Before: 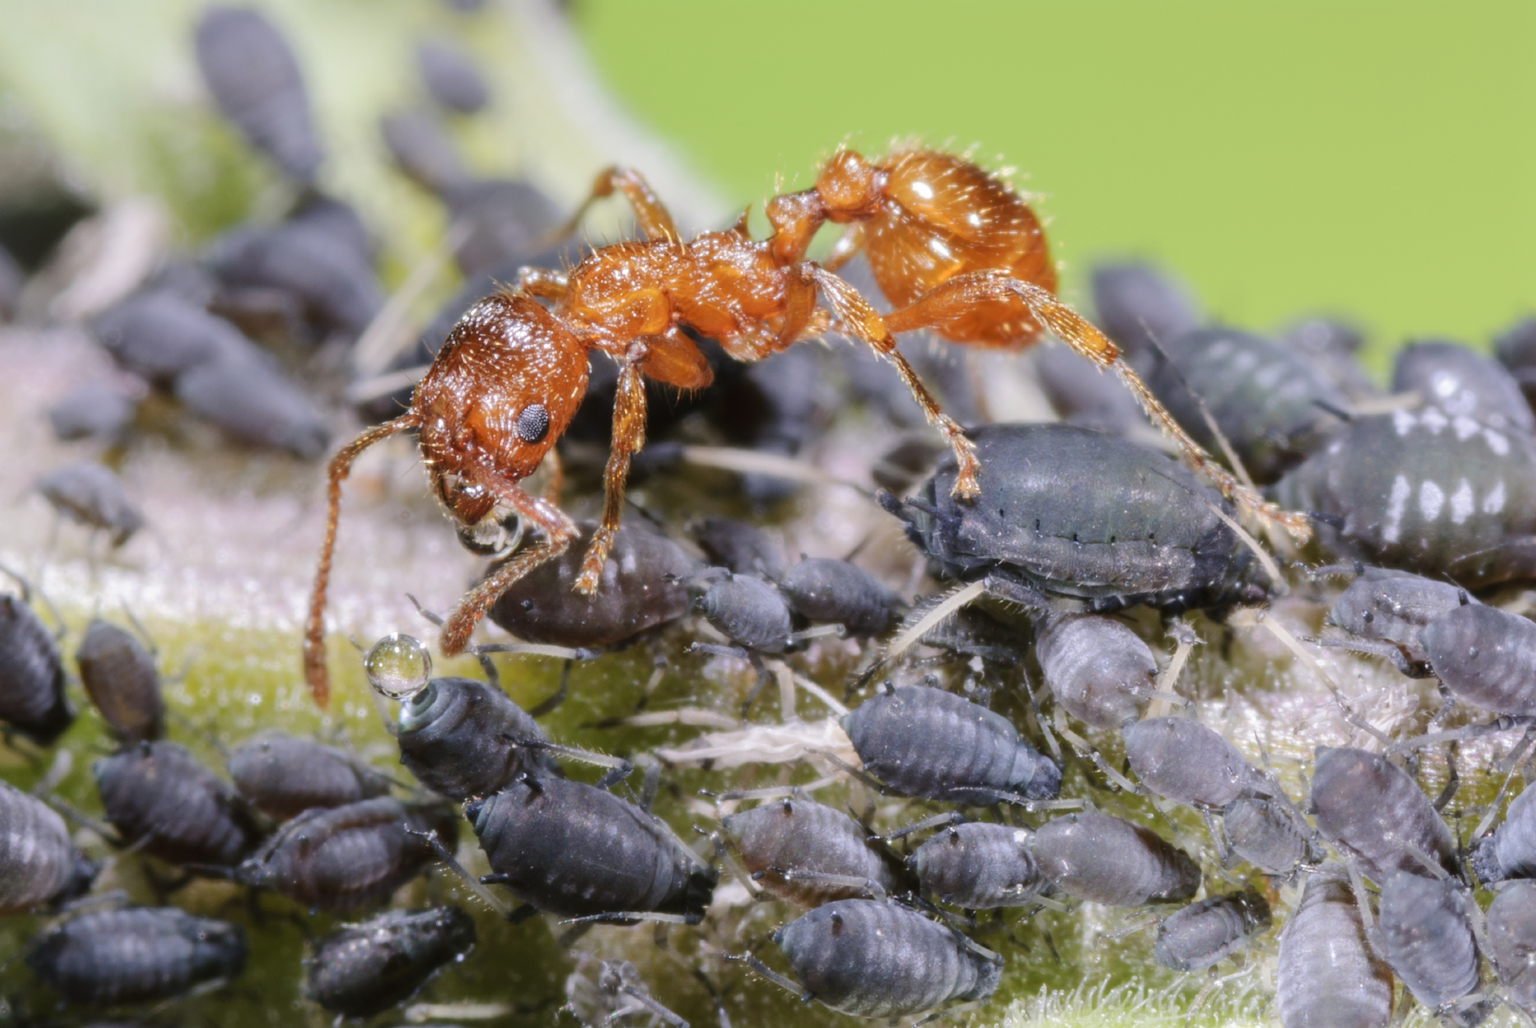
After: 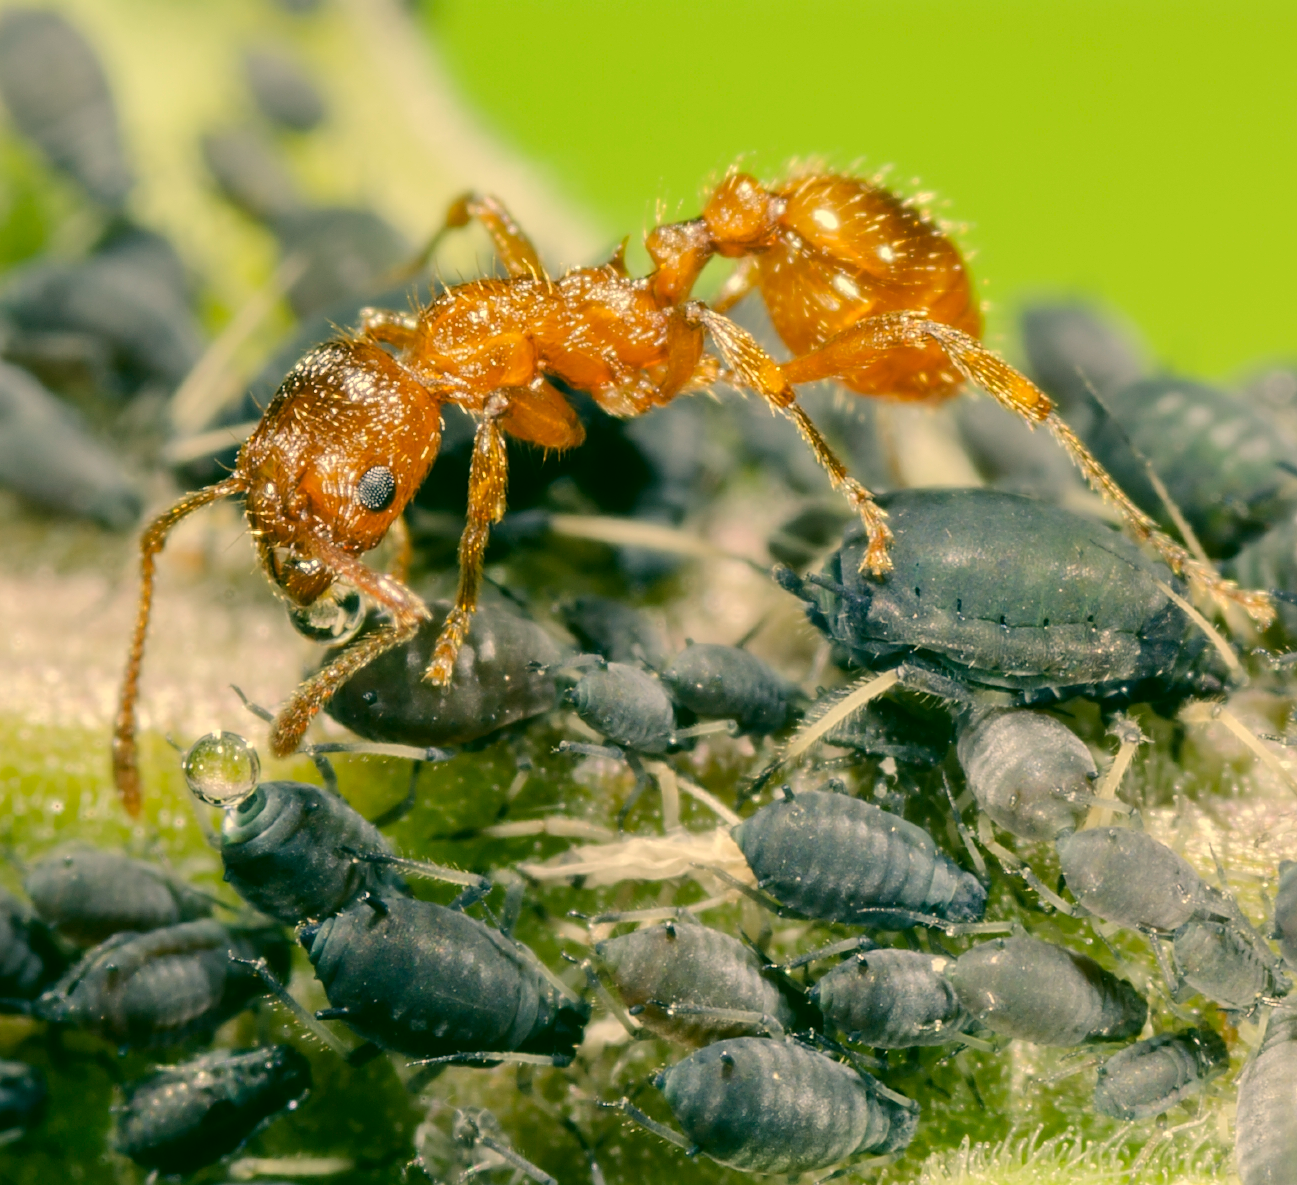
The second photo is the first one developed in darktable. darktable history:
sharpen: radius 1.864, amount 0.398, threshold 1.271
crop: left 13.443%, right 13.31%
color correction: highlights a* 5.62, highlights b* 33.57, shadows a* -25.86, shadows b* 4.02
